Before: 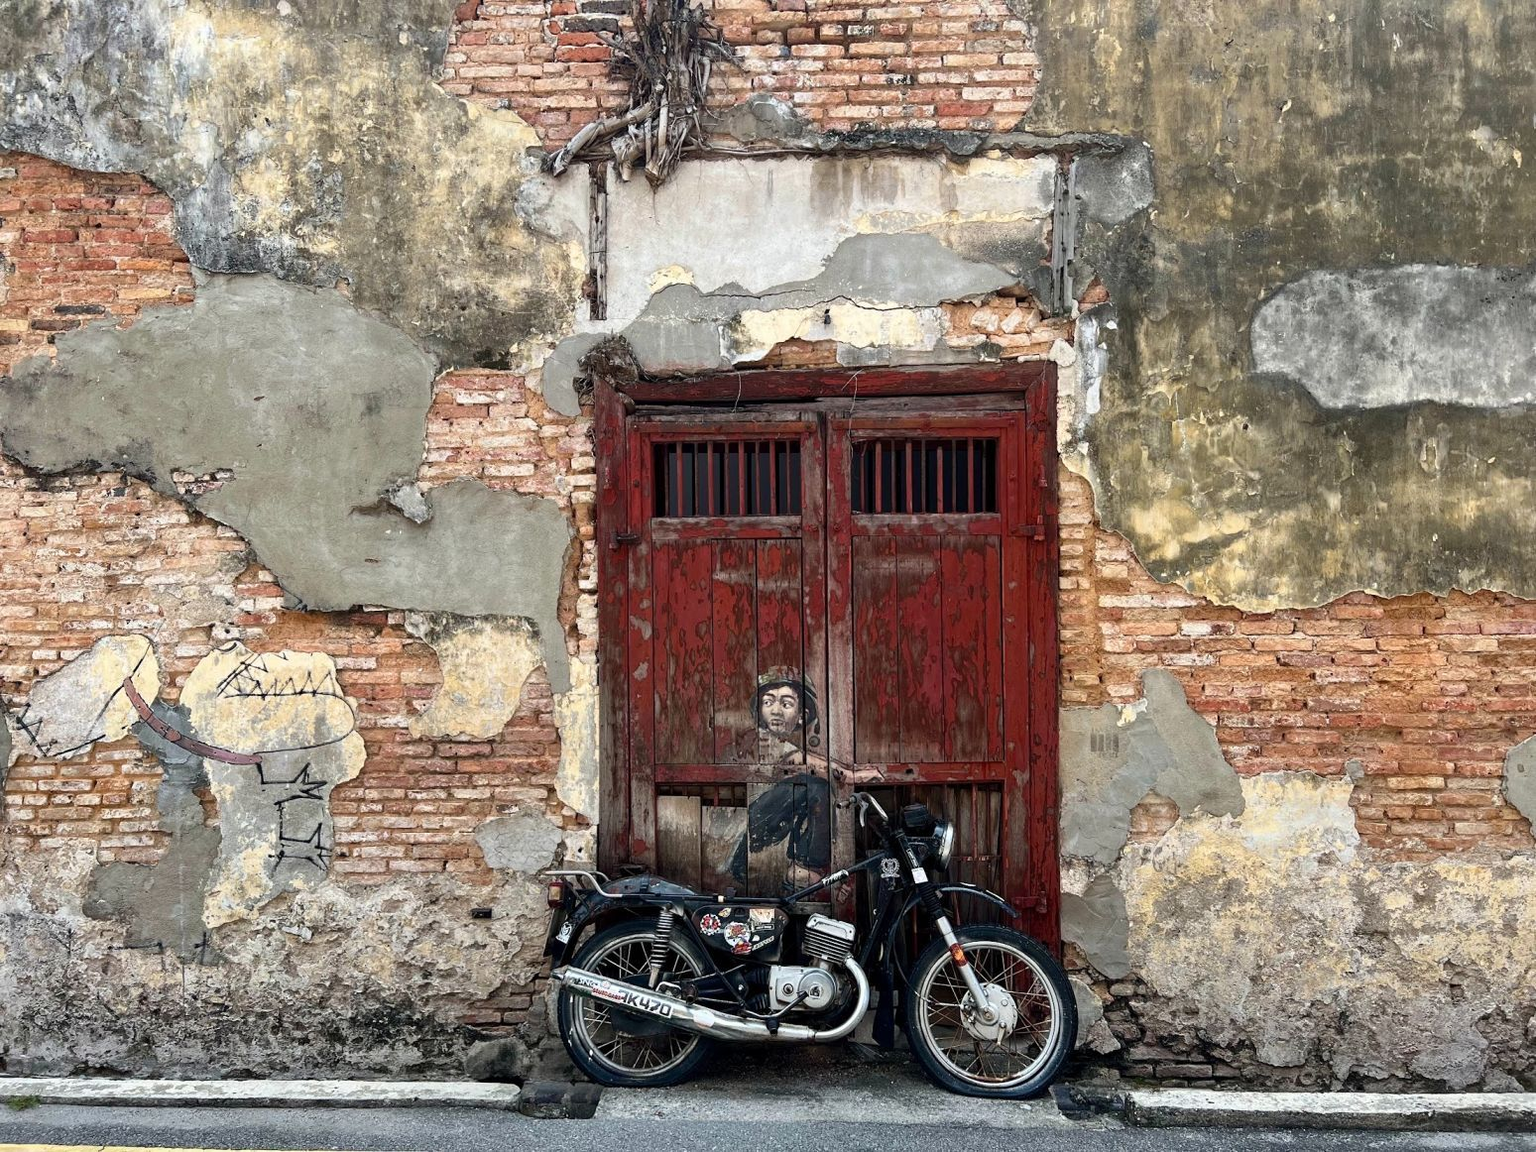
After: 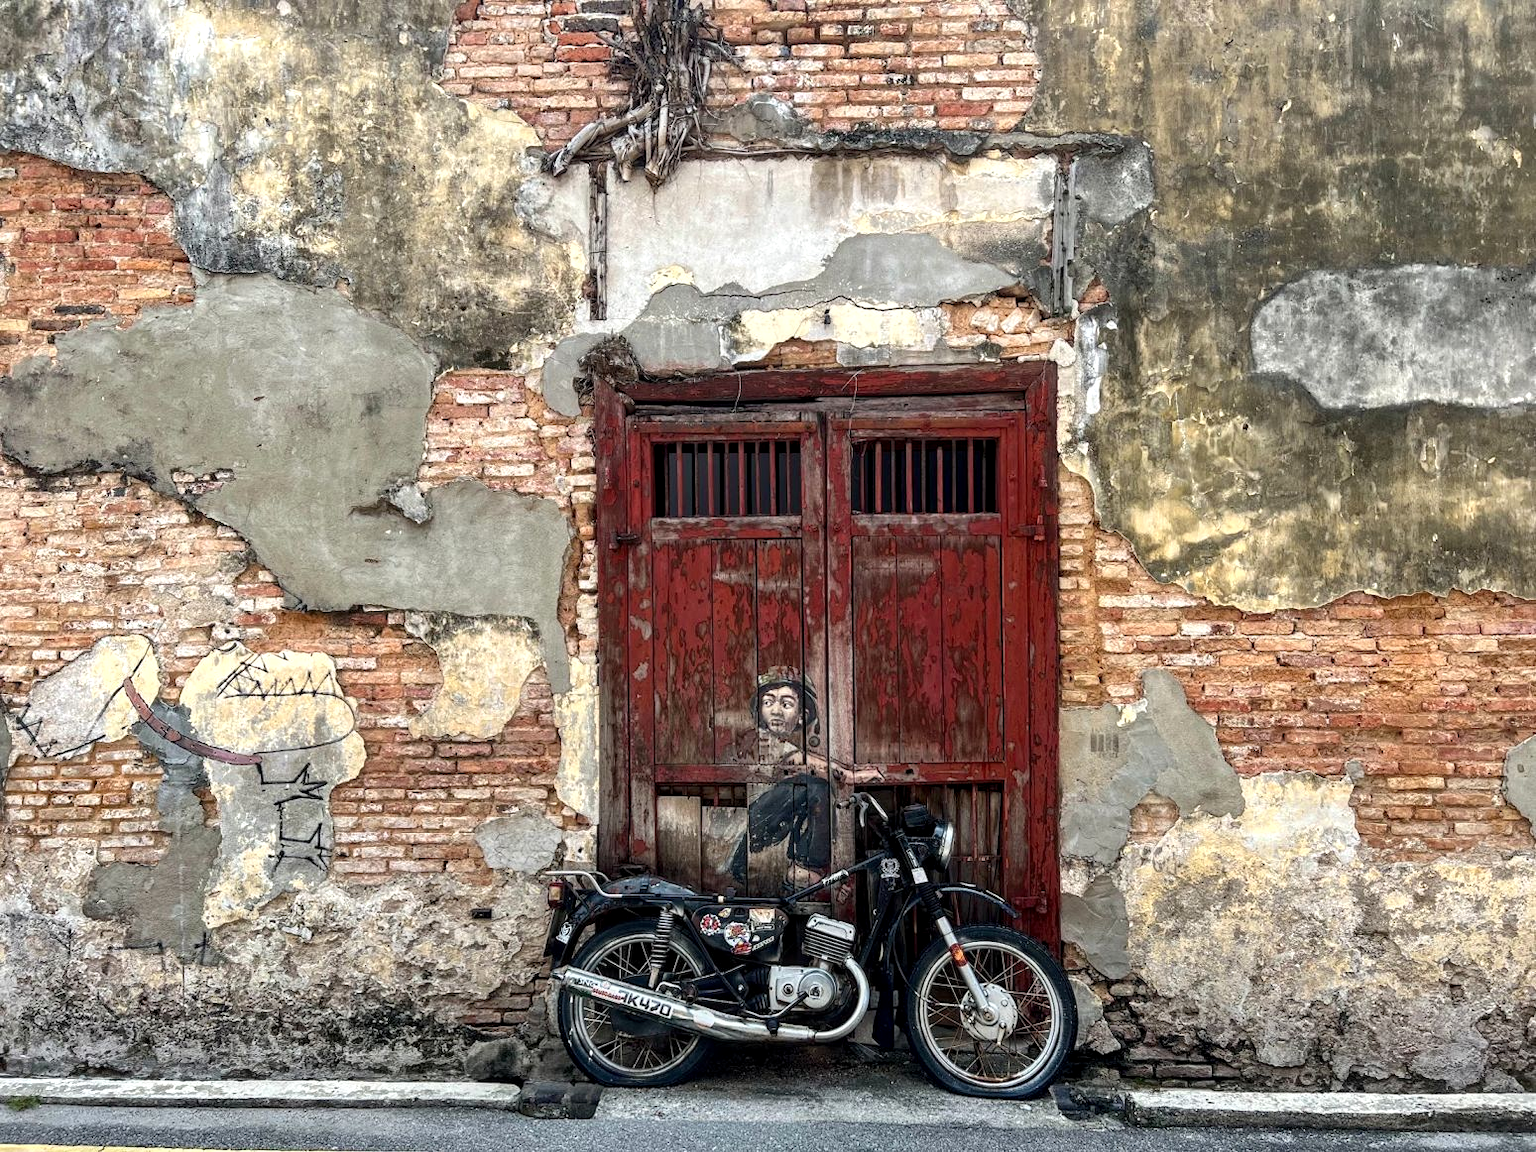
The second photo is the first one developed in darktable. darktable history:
levels: levels [0, 0.476, 0.951]
local contrast: on, module defaults
